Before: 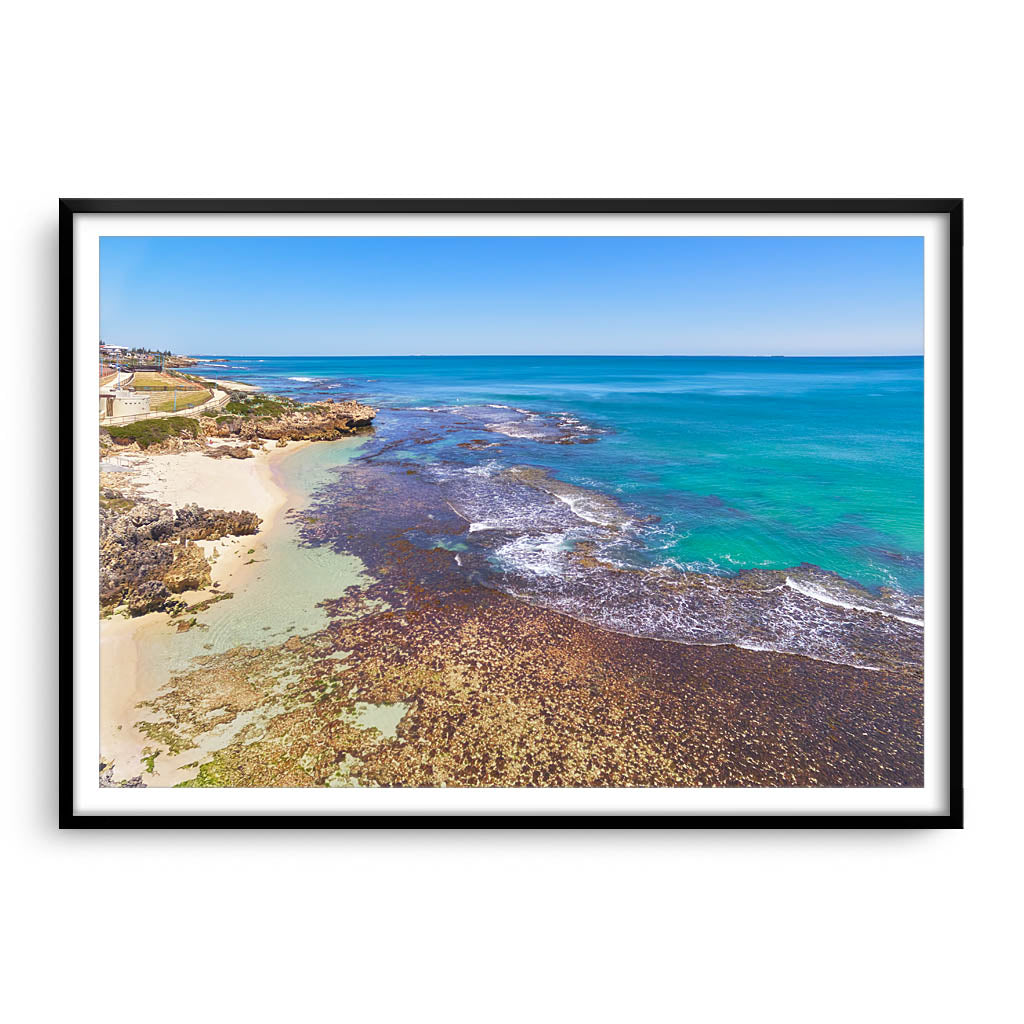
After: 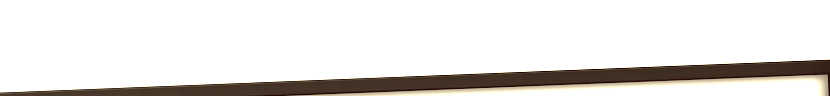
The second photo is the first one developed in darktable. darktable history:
crop and rotate: left 9.644%, top 9.491%, right 6.021%, bottom 80.509%
rotate and perspective: rotation -2.12°, lens shift (vertical) 0.009, lens shift (horizontal) -0.008, automatic cropping original format, crop left 0.036, crop right 0.964, crop top 0.05, crop bottom 0.959
color balance: lift [1.005, 1.002, 0.998, 0.998], gamma [1, 1.021, 1.02, 0.979], gain [0.923, 1.066, 1.056, 0.934]
color balance rgb: linear chroma grading › global chroma 10%, perceptual saturation grading › global saturation 40%, perceptual brilliance grading › global brilliance 30%, global vibrance 20%
